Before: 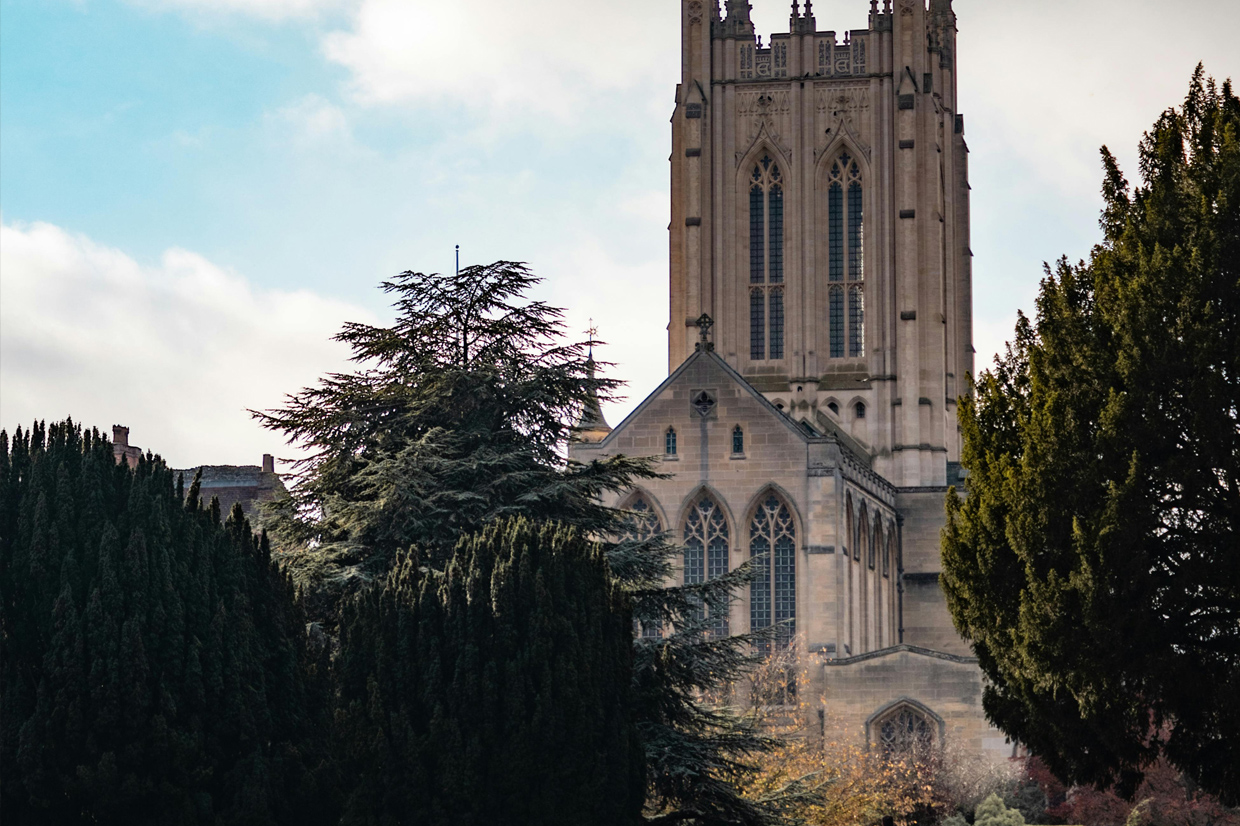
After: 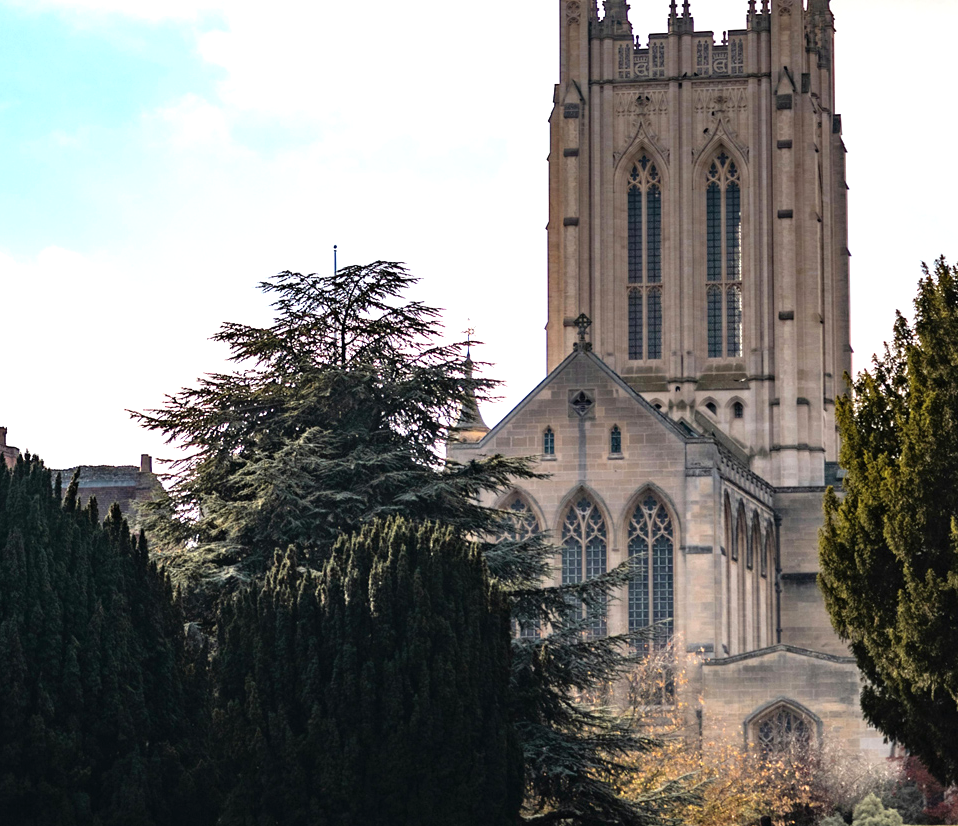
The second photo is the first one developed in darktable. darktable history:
crop: left 9.845%, right 12.823%
tone equalizer: on, module defaults
contrast brightness saturation: saturation -0.063
exposure: exposure 0.563 EV, compensate highlight preservation false
